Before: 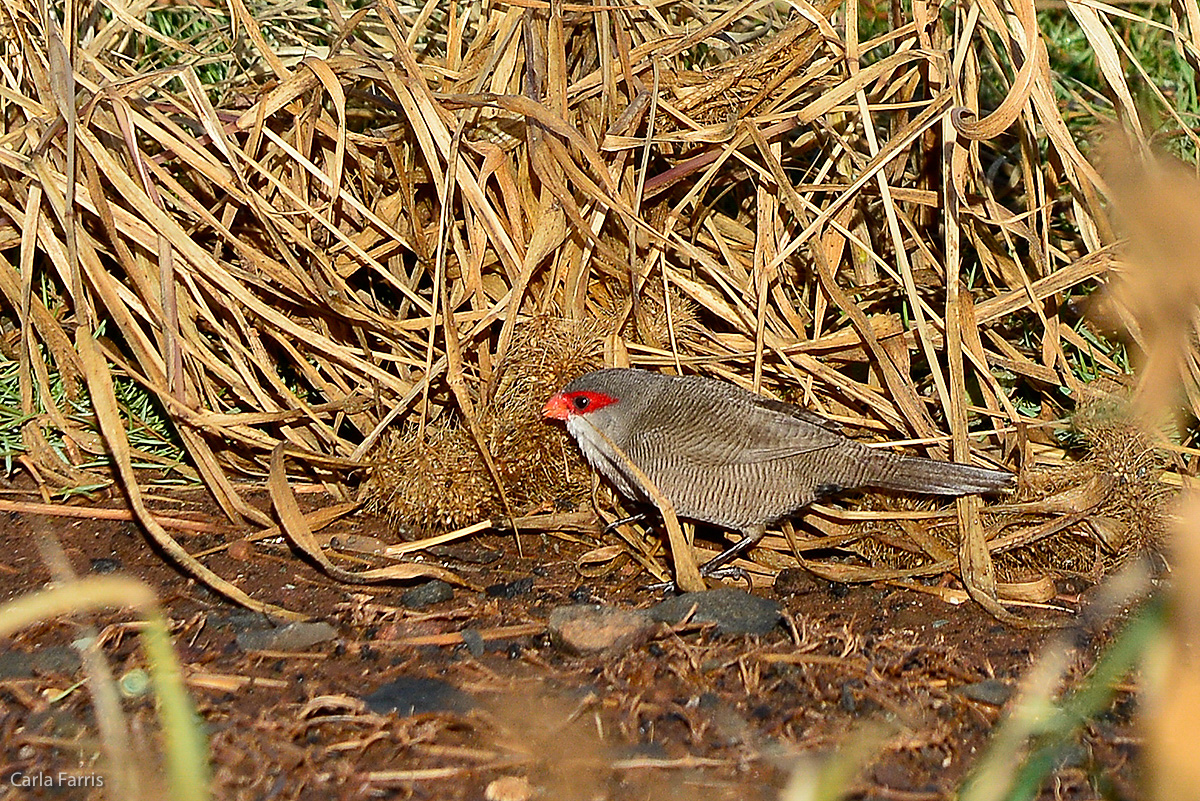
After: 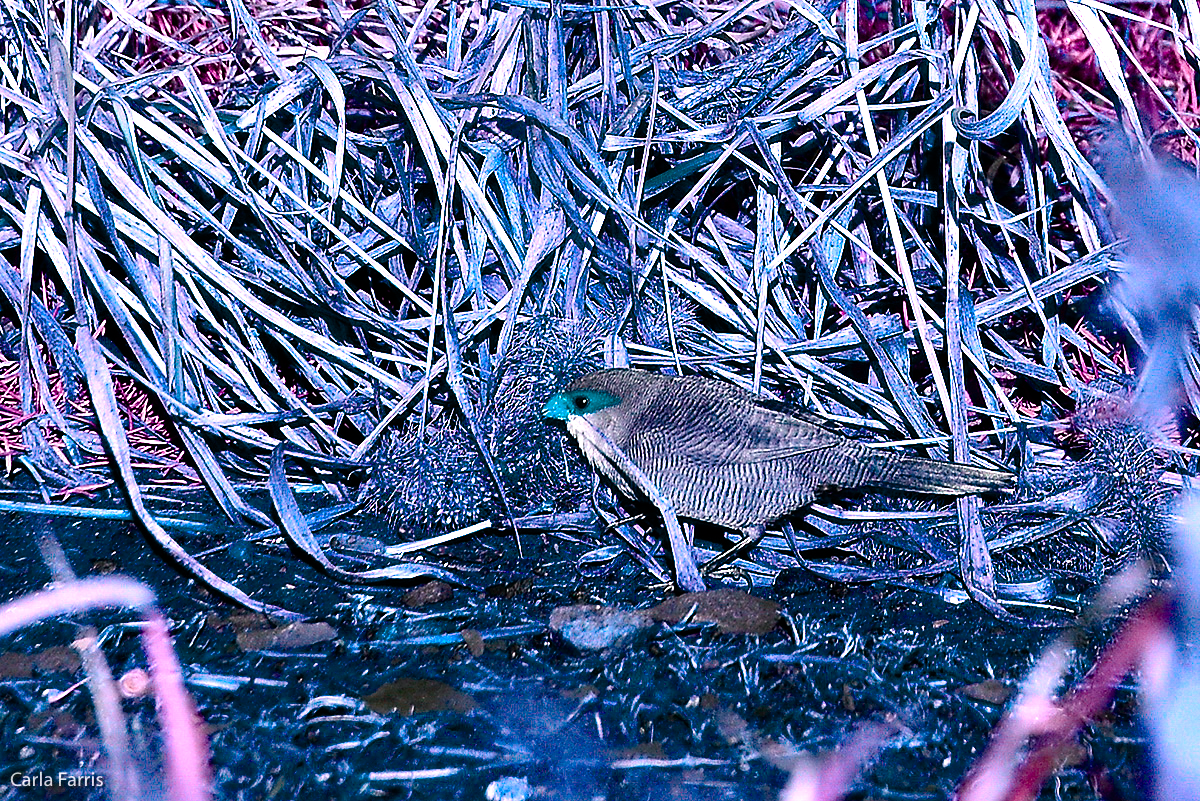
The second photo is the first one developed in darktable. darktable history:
color balance rgb: shadows lift › chroma 1.001%, shadows lift › hue 217.97°, highlights gain › chroma 0.666%, highlights gain › hue 55.67°, linear chroma grading › shadows -7.666%, linear chroma grading › global chroma 9.912%, perceptual saturation grading › global saturation 24.028%, perceptual saturation grading › highlights -24.316%, perceptual saturation grading › mid-tones 24.391%, perceptual saturation grading › shadows 40.293%, hue shift -147.9°, contrast 34.583%, saturation formula JzAzBz (2021)
